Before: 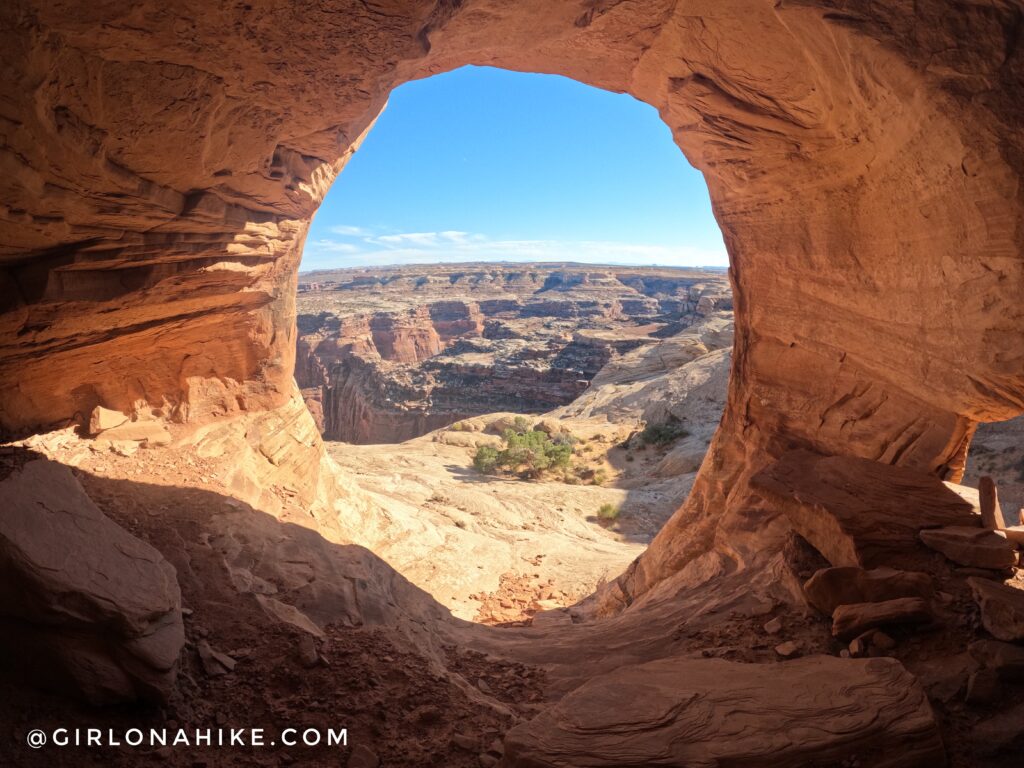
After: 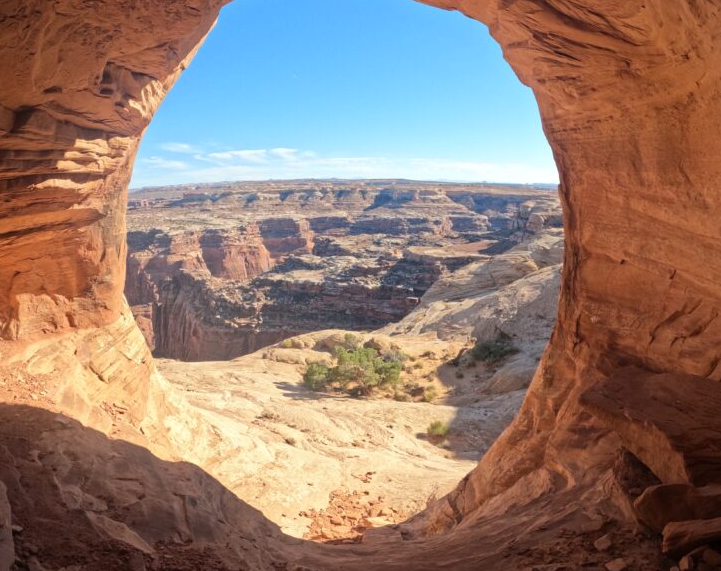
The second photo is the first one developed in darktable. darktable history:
tone equalizer: mask exposure compensation -0.496 EV
crop and rotate: left 16.646%, top 10.935%, right 12.856%, bottom 14.681%
